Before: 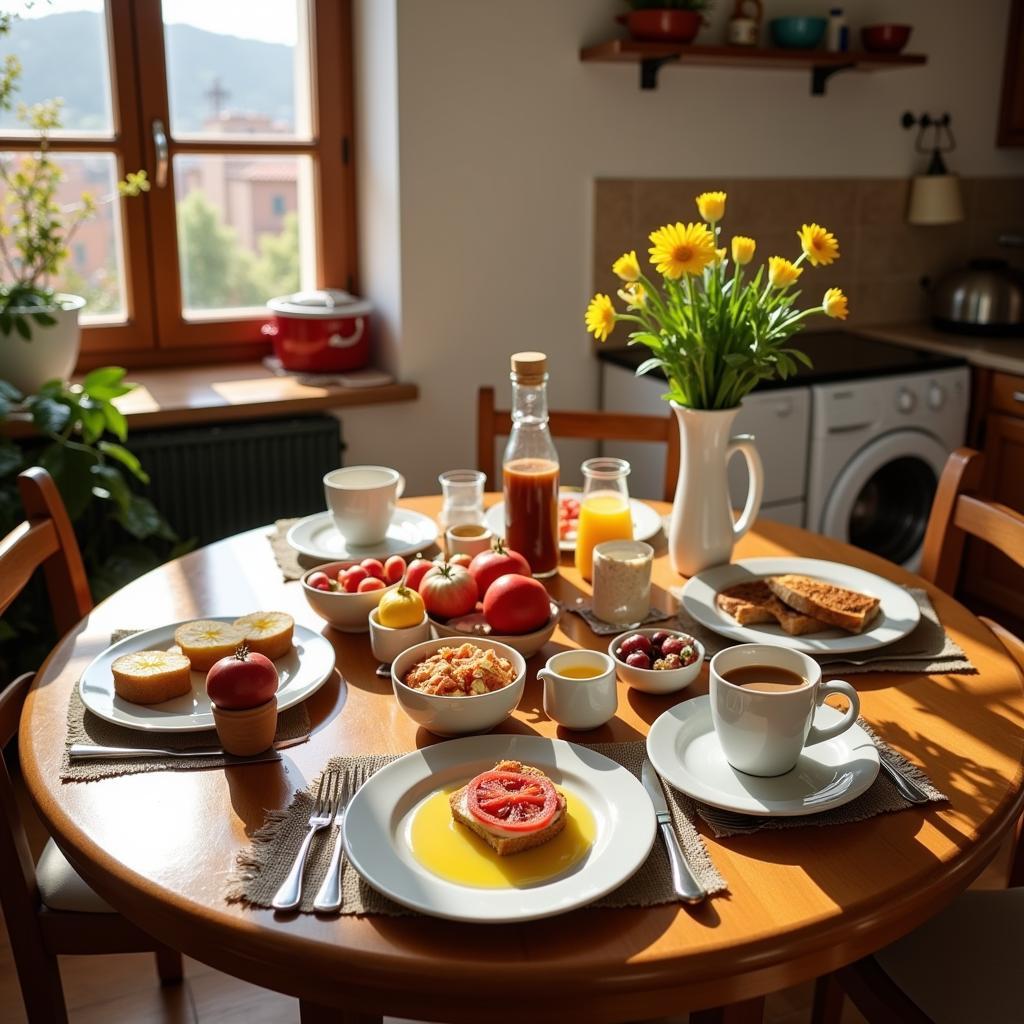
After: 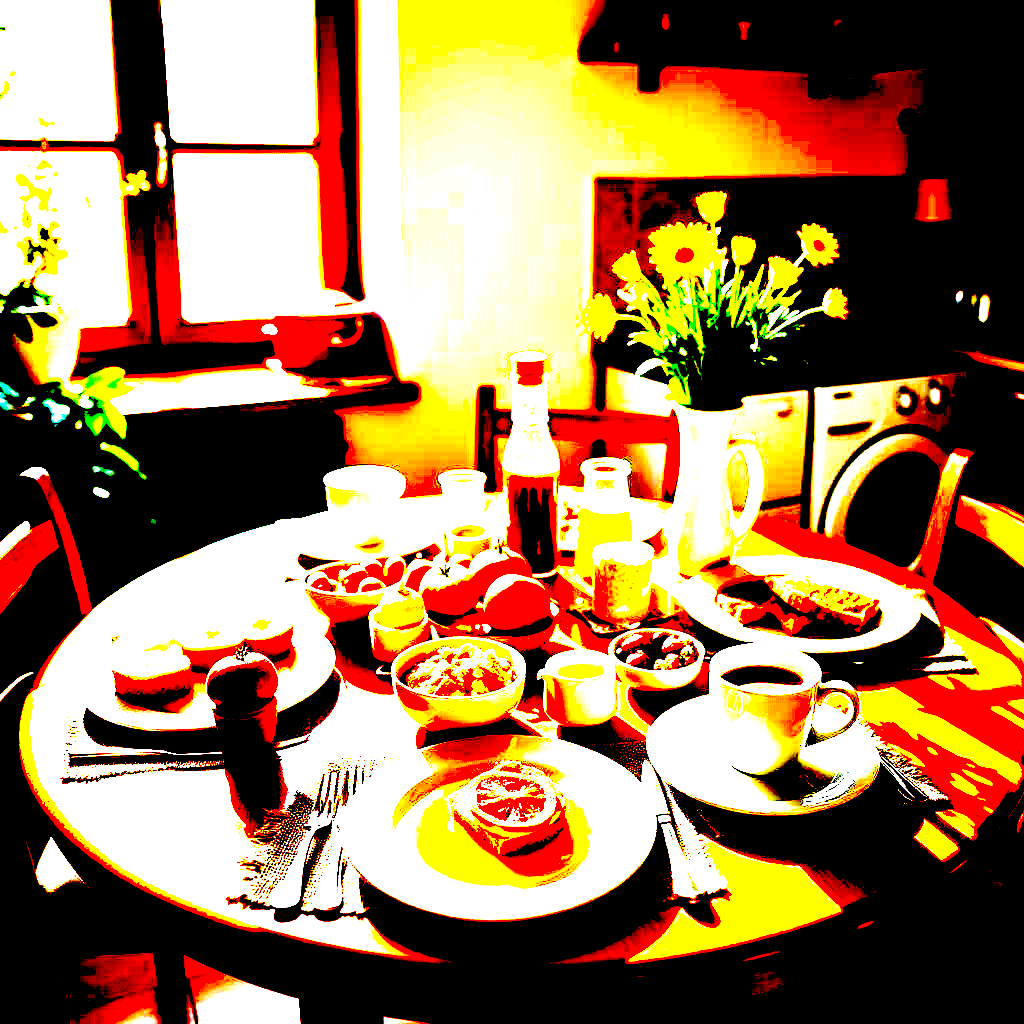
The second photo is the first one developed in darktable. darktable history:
exposure: black level correction 0.099, exposure 2.981 EV, compensate highlight preservation false
